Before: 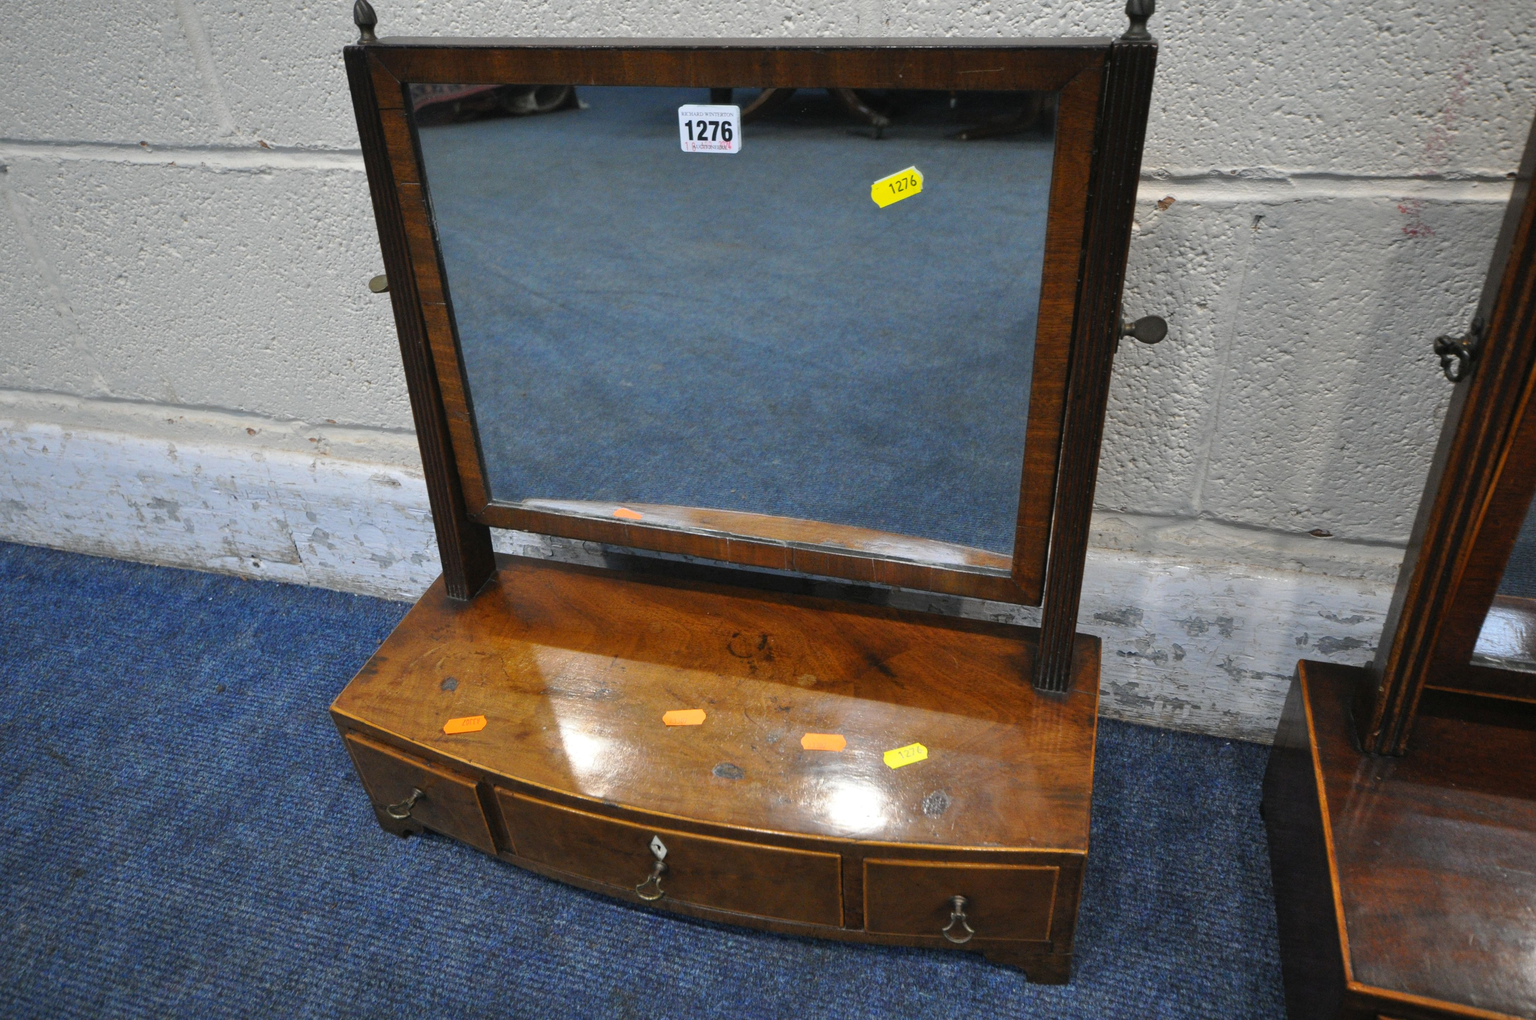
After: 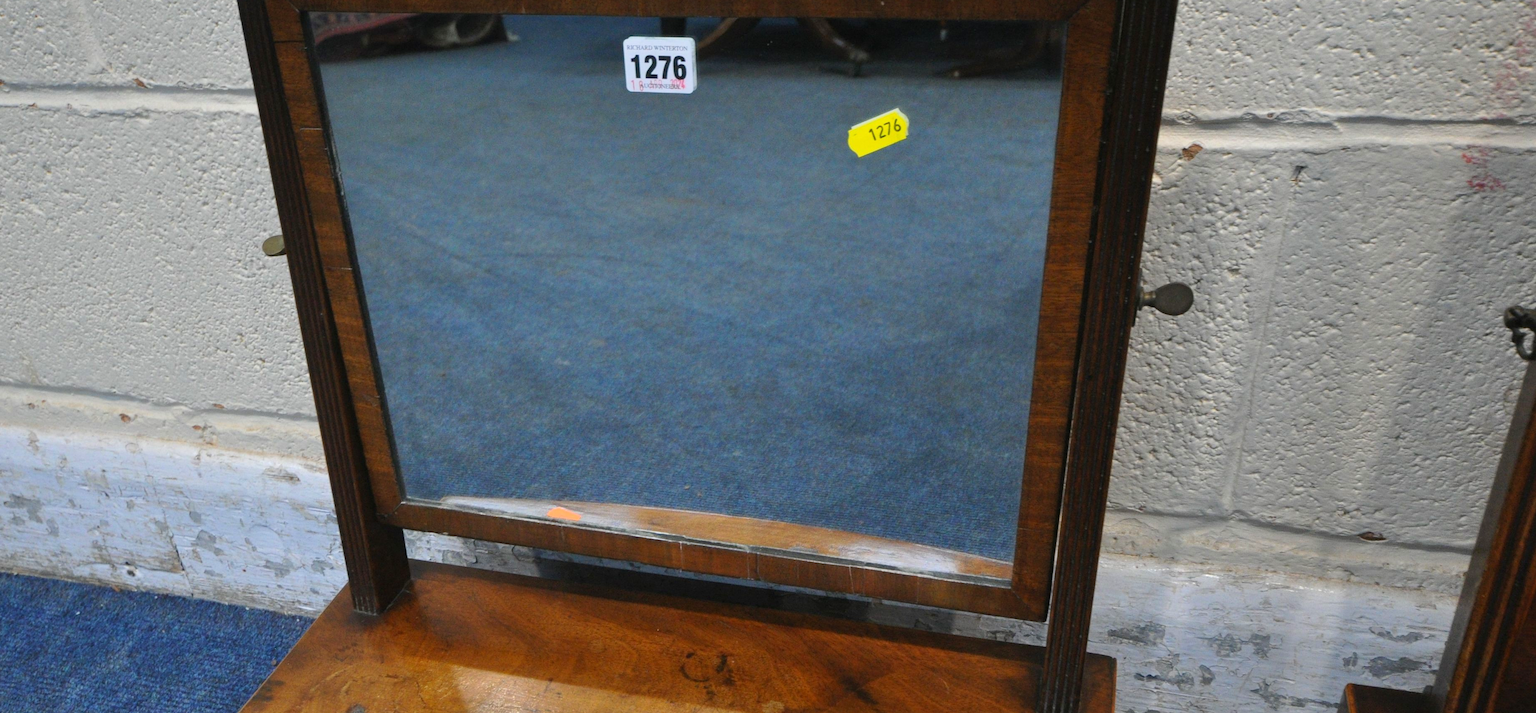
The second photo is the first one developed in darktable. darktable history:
velvia: on, module defaults
crop and rotate: left 9.415%, top 7.217%, right 4.808%, bottom 32.769%
